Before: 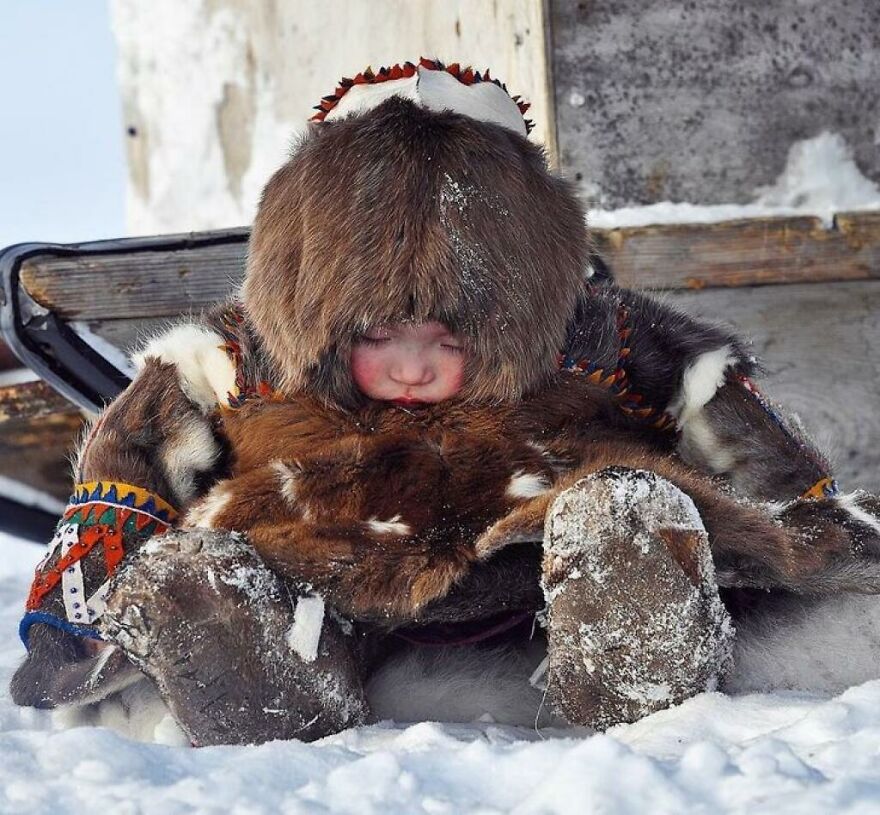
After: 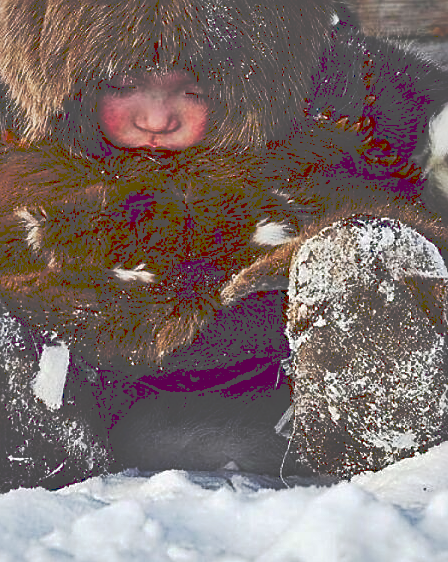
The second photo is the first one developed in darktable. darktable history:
shadows and highlights: low approximation 0.01, soften with gaussian
contrast brightness saturation: contrast 0.125, brightness -0.228, saturation 0.149
crop and rotate: left 29.19%, top 31.01%, right 19.829%
tone curve: curves: ch0 [(0, 0) (0.003, 0.301) (0.011, 0.302) (0.025, 0.307) (0.044, 0.313) (0.069, 0.316) (0.1, 0.322) (0.136, 0.325) (0.177, 0.341) (0.224, 0.358) (0.277, 0.386) (0.335, 0.429) (0.399, 0.486) (0.468, 0.556) (0.543, 0.644) (0.623, 0.728) (0.709, 0.796) (0.801, 0.854) (0.898, 0.908) (1, 1)], preserve colors none
sharpen: on, module defaults
